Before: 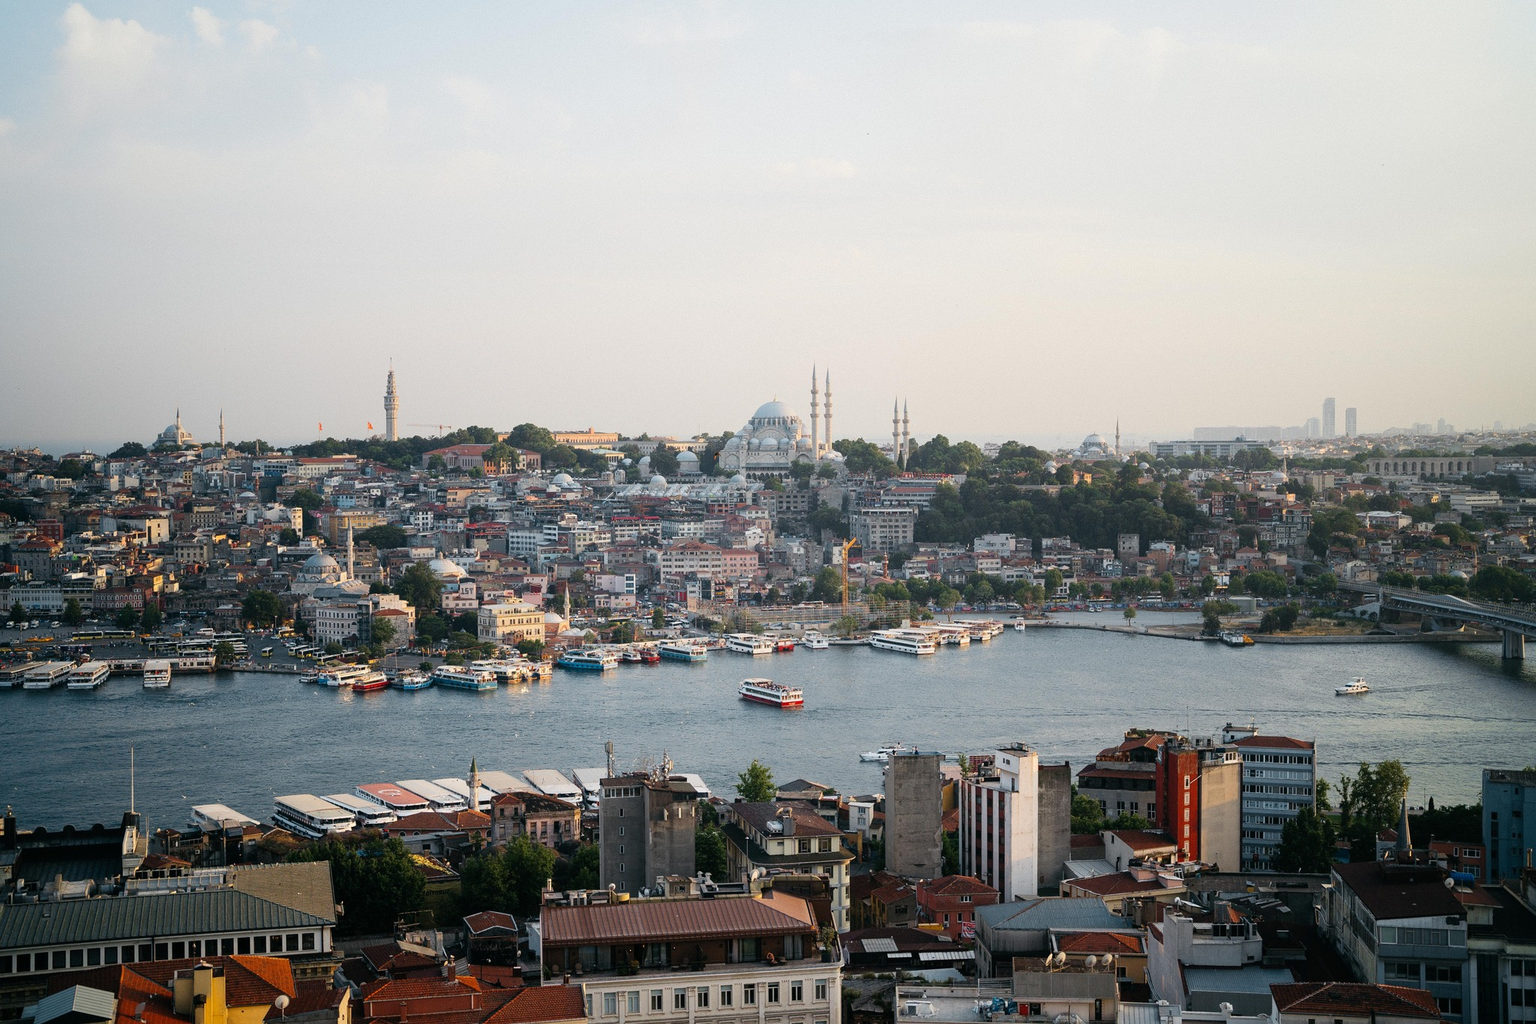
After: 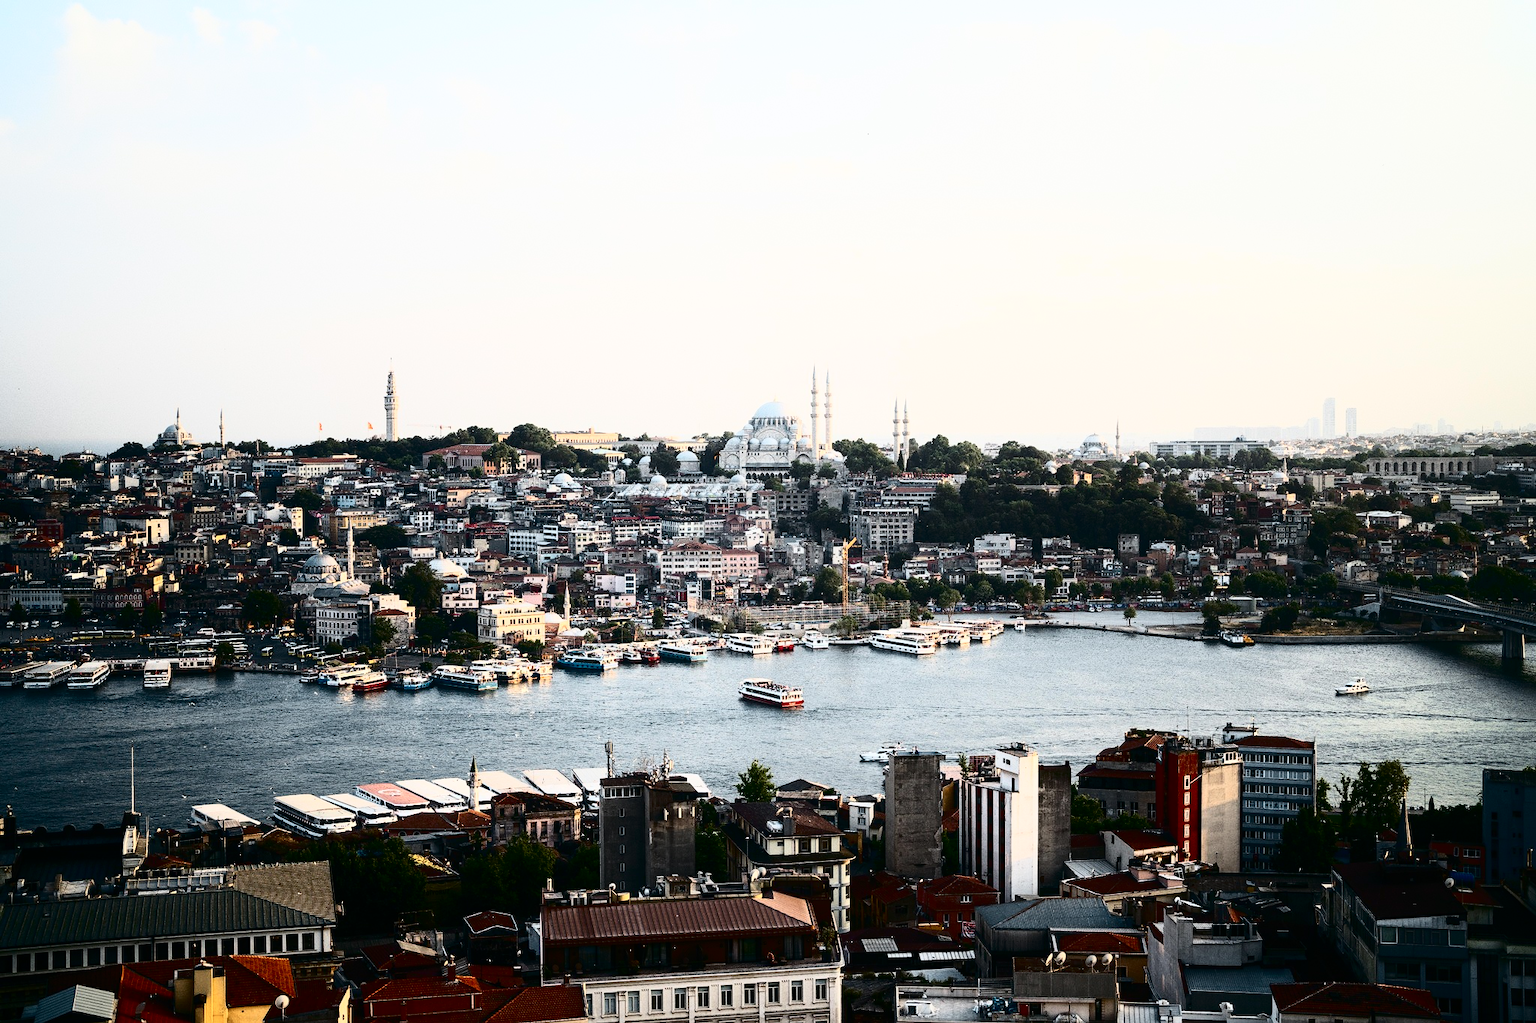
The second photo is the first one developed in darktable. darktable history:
tone curve: curves: ch0 [(0, 0) (0.003, 0.001) (0.011, 0.005) (0.025, 0.009) (0.044, 0.014) (0.069, 0.018) (0.1, 0.025) (0.136, 0.029) (0.177, 0.042) (0.224, 0.064) (0.277, 0.107) (0.335, 0.182) (0.399, 0.3) (0.468, 0.462) (0.543, 0.639) (0.623, 0.802) (0.709, 0.916) (0.801, 0.963) (0.898, 0.988) (1, 1)], color space Lab, independent channels, preserve colors none
contrast equalizer: y [[0.5, 0.5, 0.472, 0.5, 0.5, 0.5], [0.5 ×6], [0.5 ×6], [0 ×6], [0 ×6]], mix 0.786
